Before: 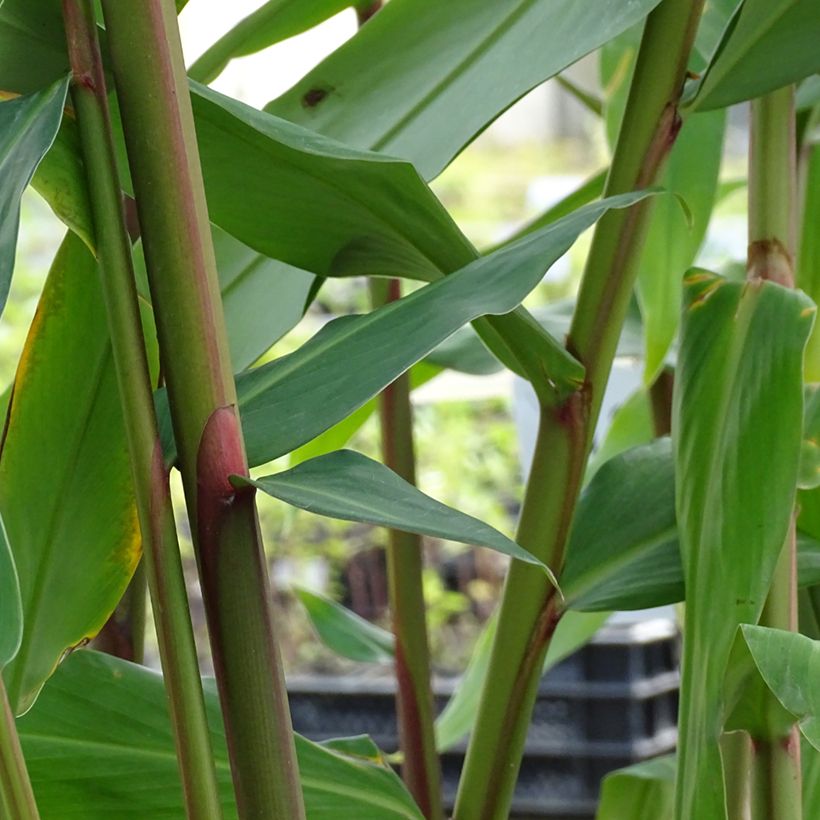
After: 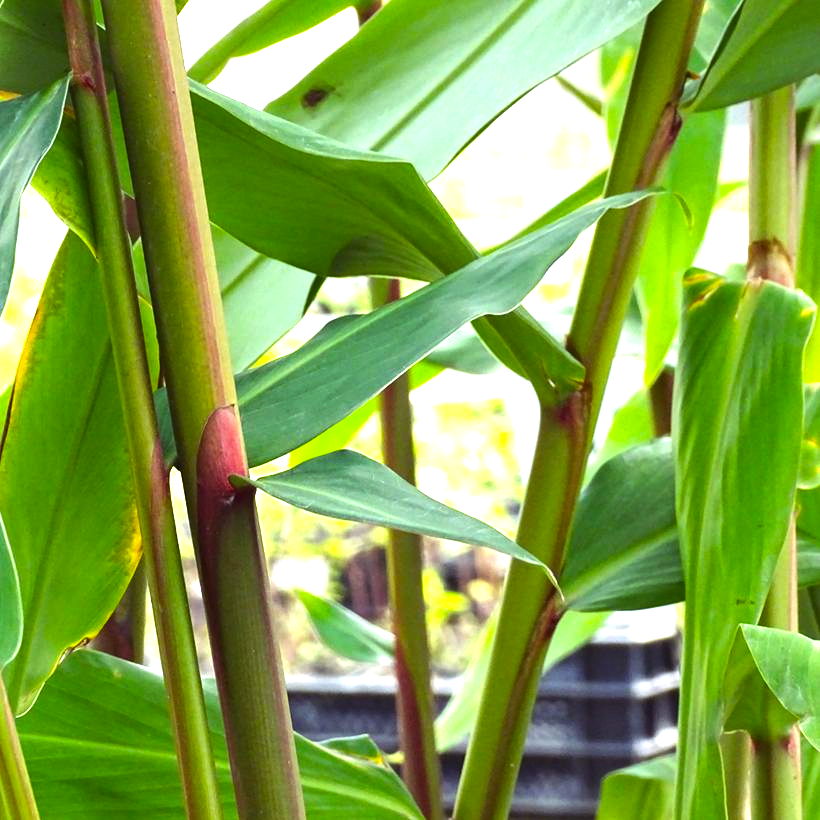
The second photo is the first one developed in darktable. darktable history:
tone equalizer: on, module defaults
color balance rgb: shadows lift › luminance 0.344%, shadows lift › chroma 6.881%, shadows lift › hue 299.22°, perceptual saturation grading › global saturation 25.508%, perceptual brilliance grading › highlights 14.201%, perceptual brilliance grading › shadows -18.927%
exposure: black level correction 0, exposure 1.019 EV, compensate exposure bias true, compensate highlight preservation false
